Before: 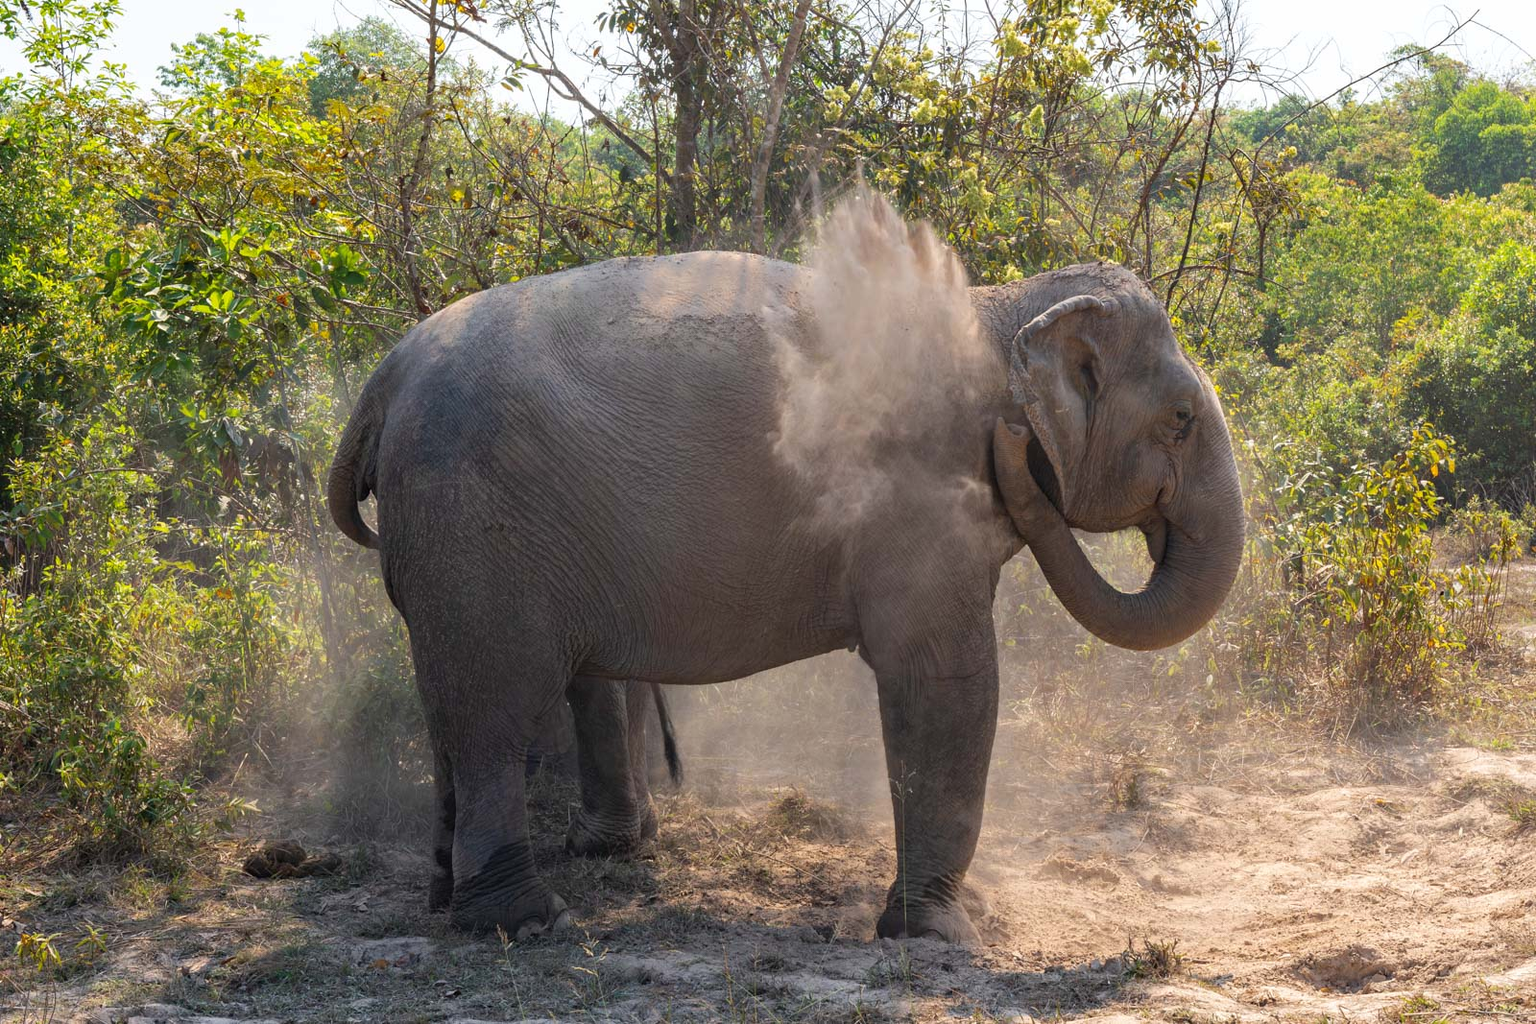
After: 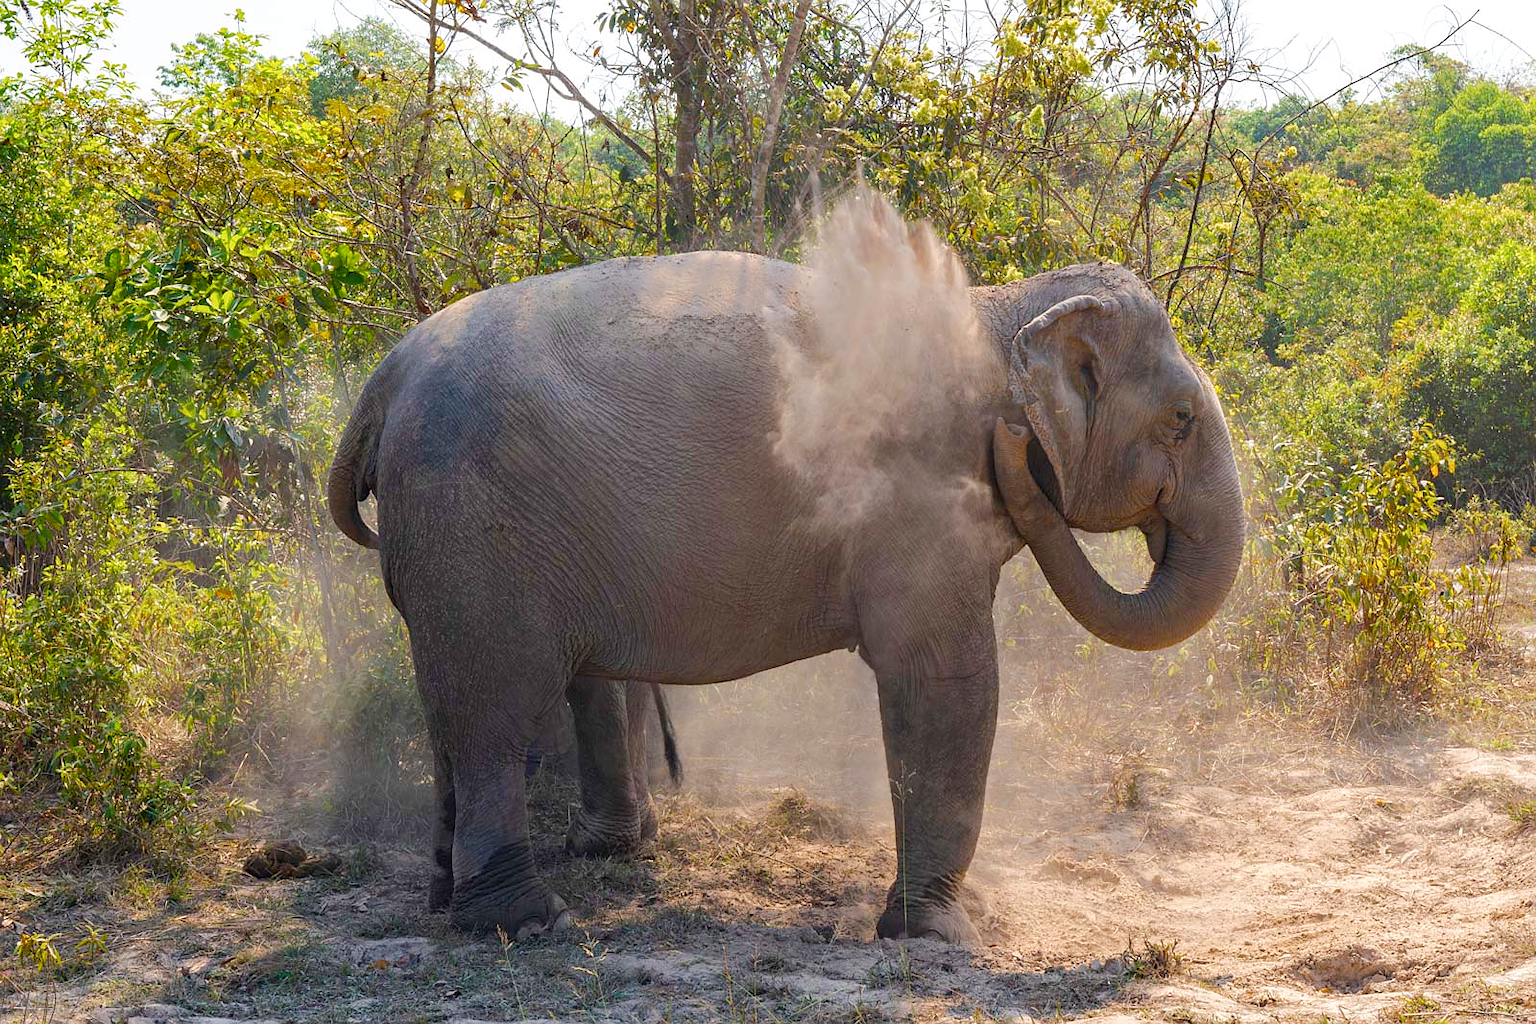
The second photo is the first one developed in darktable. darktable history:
color zones: curves: ch1 [(0, 0.469) (0.001, 0.469) (0.12, 0.446) (0.248, 0.469) (0.5, 0.5) (0.748, 0.5) (0.999, 0.469) (1, 0.469)]
base curve: curves: ch0 [(0, 0) (0.297, 0.298) (1, 1)], preserve colors none
sharpen: radius 0.991
color balance rgb: highlights gain › luminance 0.963%, highlights gain › chroma 0.301%, highlights gain › hue 40.69°, perceptual saturation grading › global saturation 19.892%, perceptual saturation grading › highlights -25.262%, perceptual saturation grading › shadows 49.505%, perceptual brilliance grading › mid-tones 10.674%, perceptual brilliance grading › shadows 15.564%, global vibrance 11.045%
